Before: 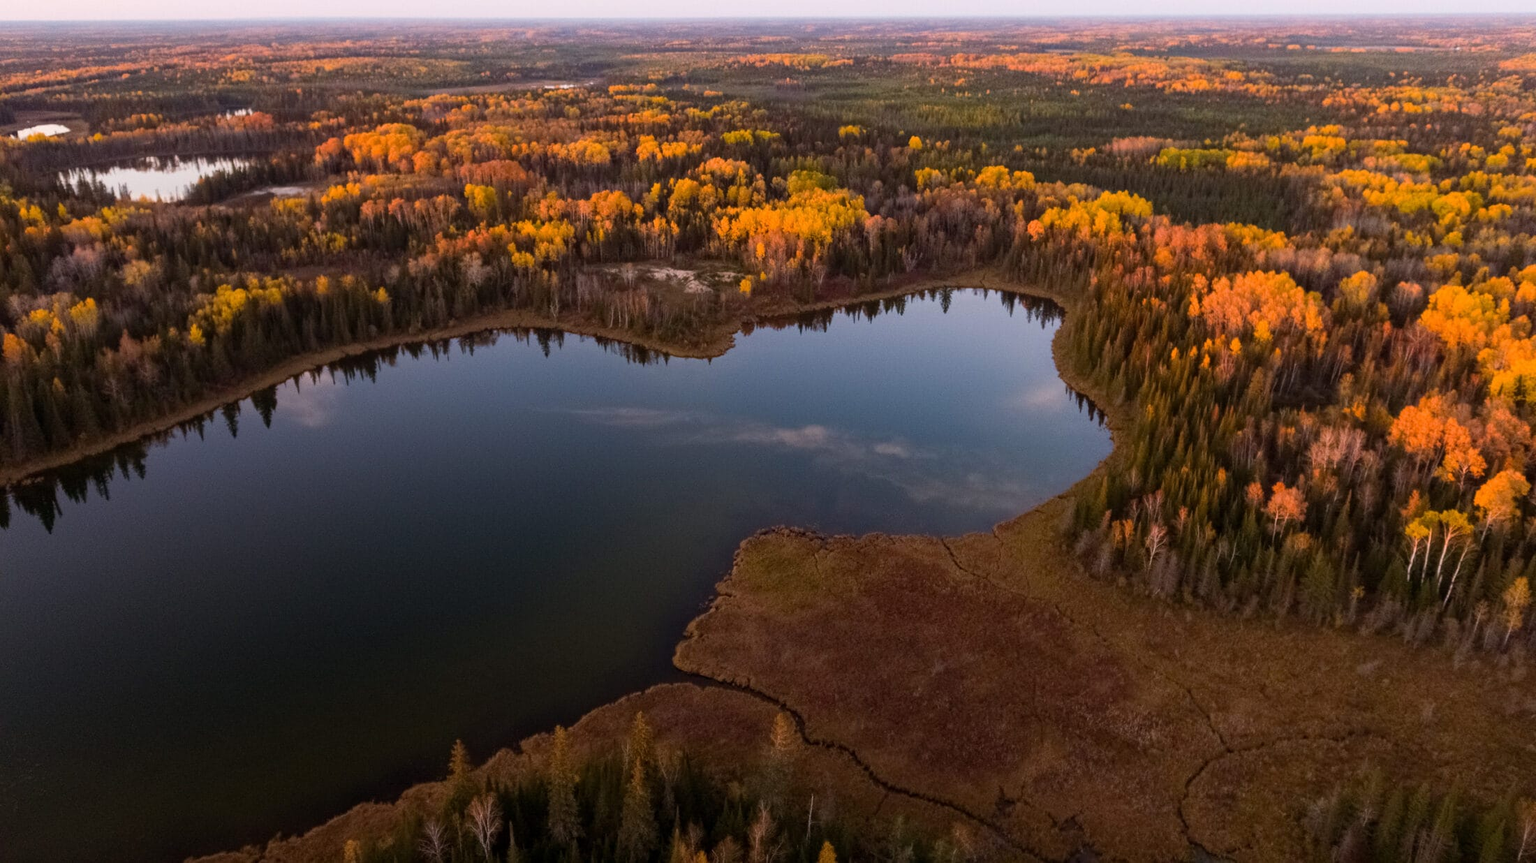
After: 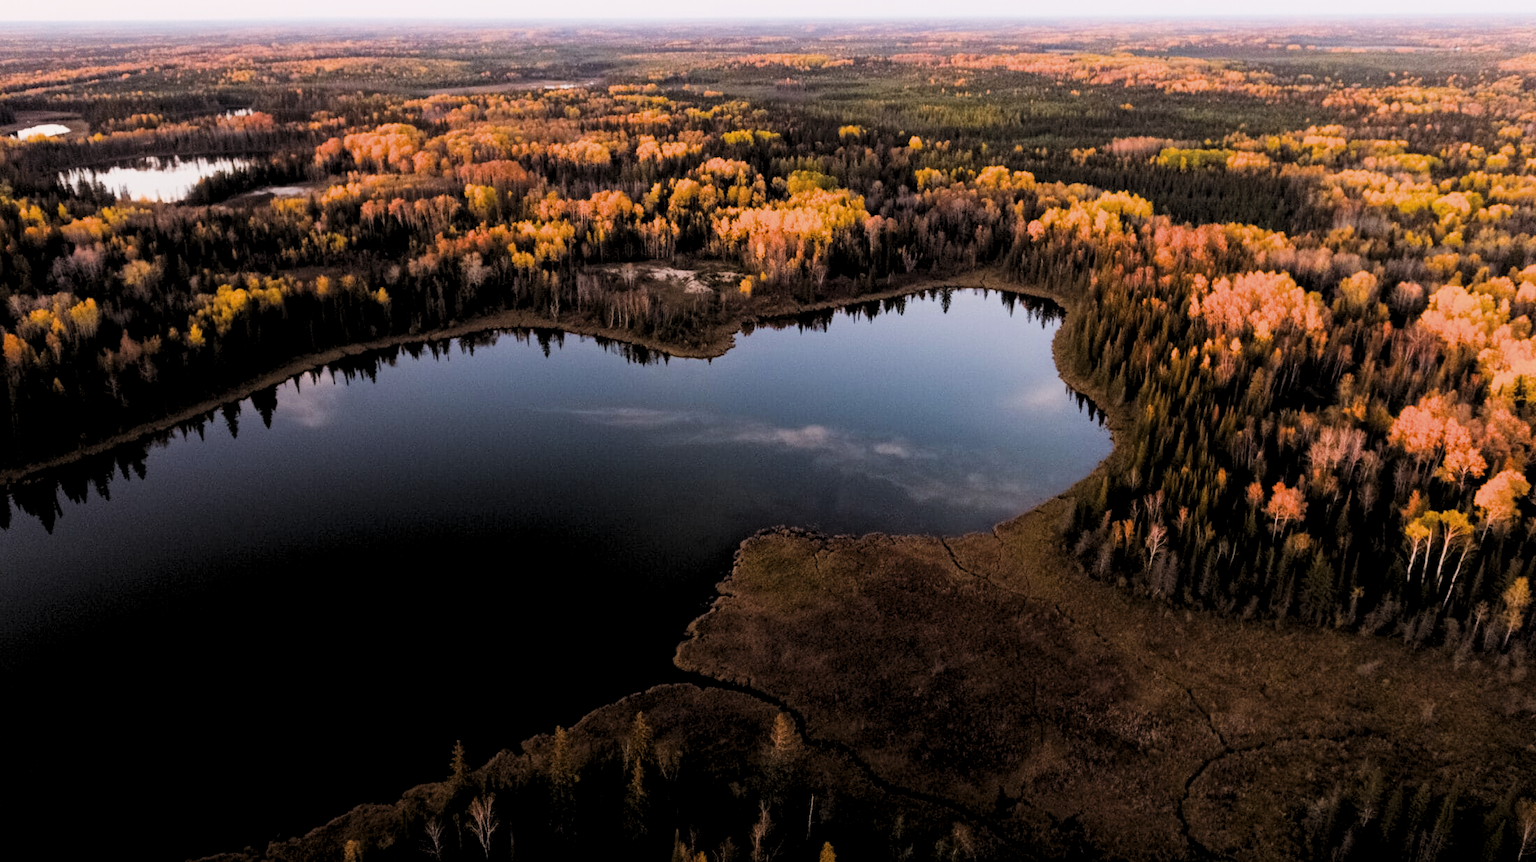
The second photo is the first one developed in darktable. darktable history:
filmic rgb: black relative exposure -5 EV, hardness 2.88, contrast 1.3, highlights saturation mix -30%
contrast equalizer: octaves 7, y [[0.6 ×6], [0.55 ×6], [0 ×6], [0 ×6], [0 ×6]], mix -0.36
levels: levels [0.116, 0.574, 1]
exposure: black level correction 0, exposure 0.95 EV, compensate exposure bias true, compensate highlight preservation false
